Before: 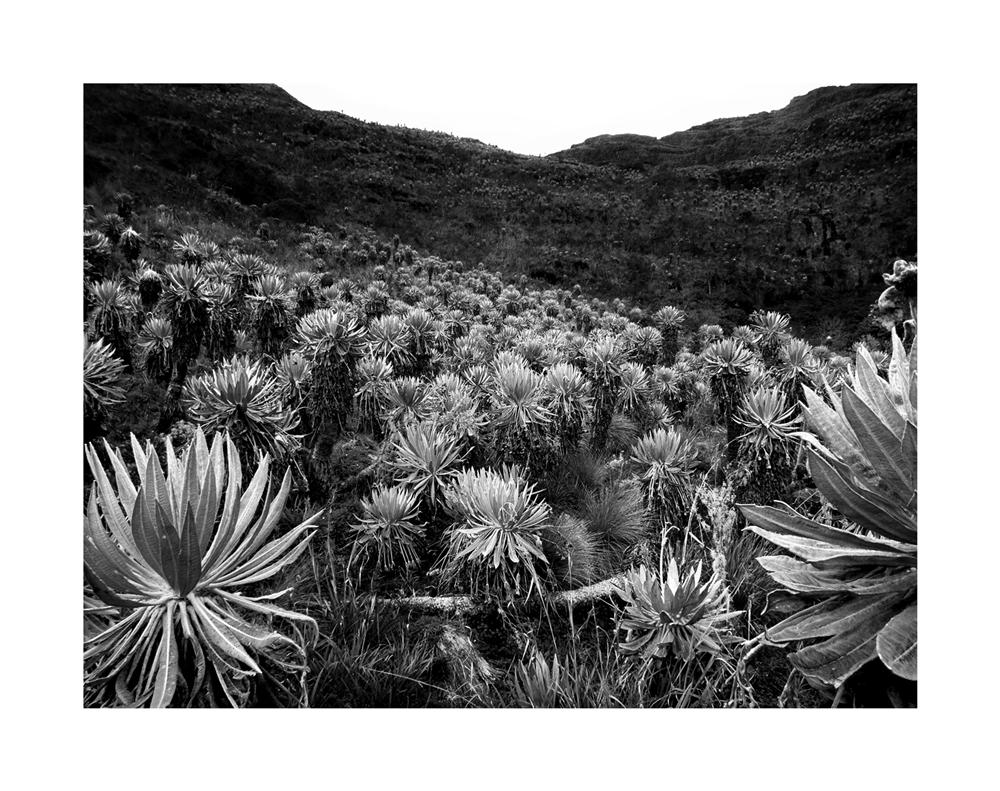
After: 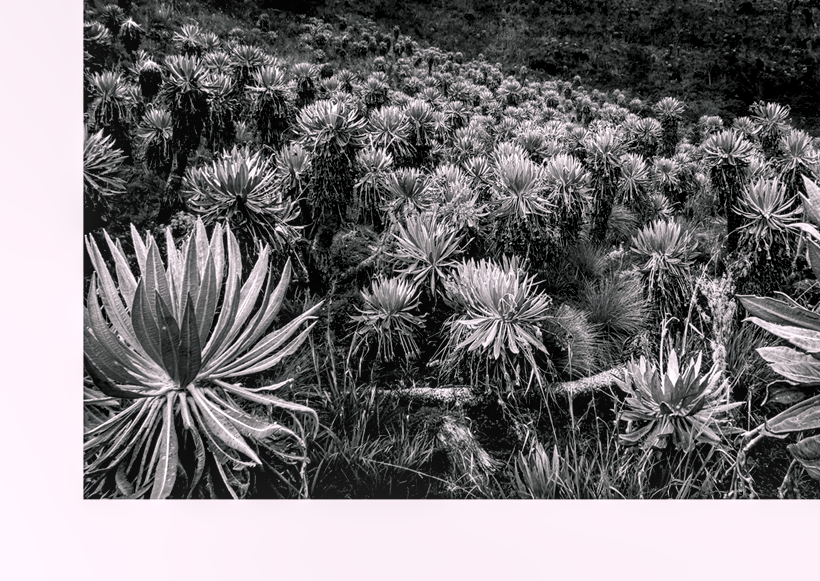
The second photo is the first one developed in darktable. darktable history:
crop: top 26.531%, right 17.959%
color balance rgb: shadows lift › chroma 2%, shadows lift › hue 217.2°, power › chroma 0.25%, power › hue 60°, highlights gain › chroma 1.5%, highlights gain › hue 309.6°, global offset › luminance -0.5%, perceptual saturation grading › global saturation 15%, global vibrance 20%
local contrast: on, module defaults
